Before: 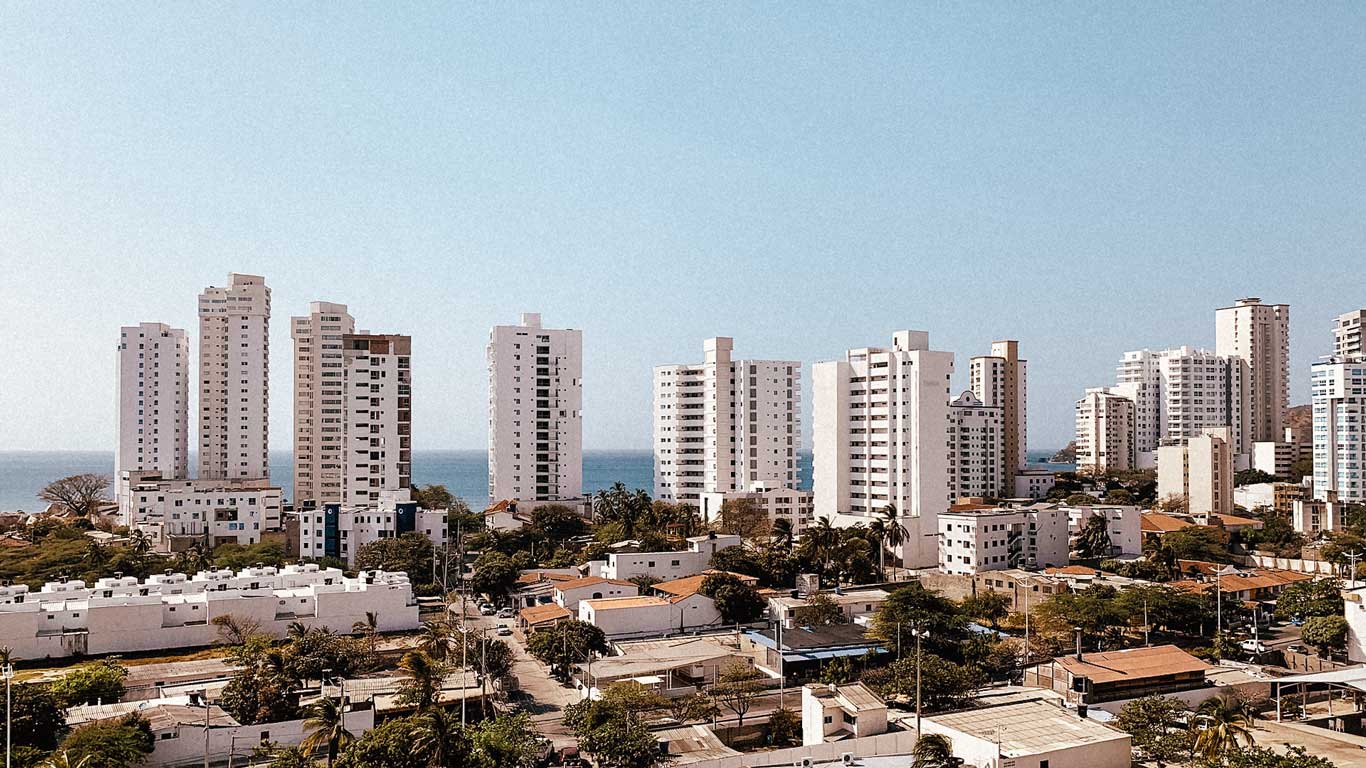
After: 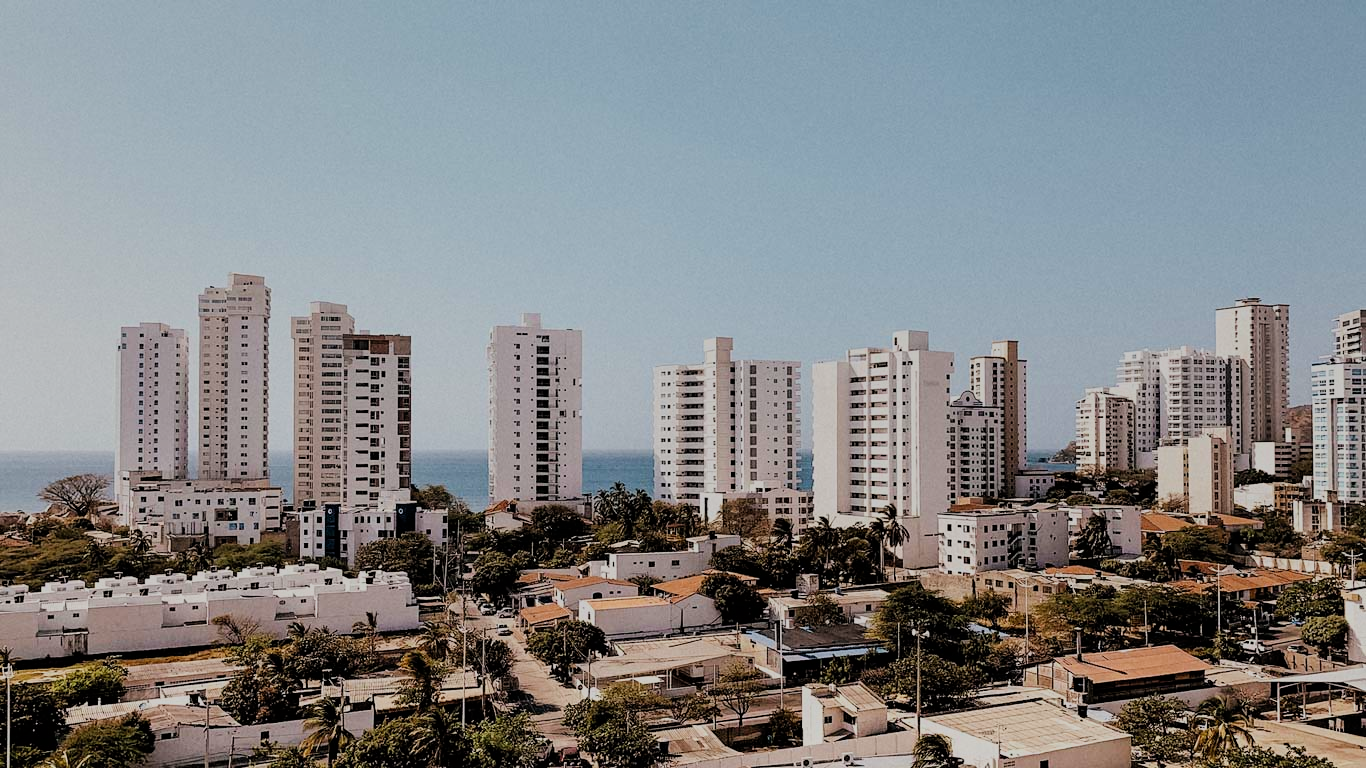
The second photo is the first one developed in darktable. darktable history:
filmic rgb: black relative exposure -7.15 EV, white relative exposure 5.36 EV, hardness 3.02, color science v6 (2022)
graduated density: rotation -0.352°, offset 57.64
